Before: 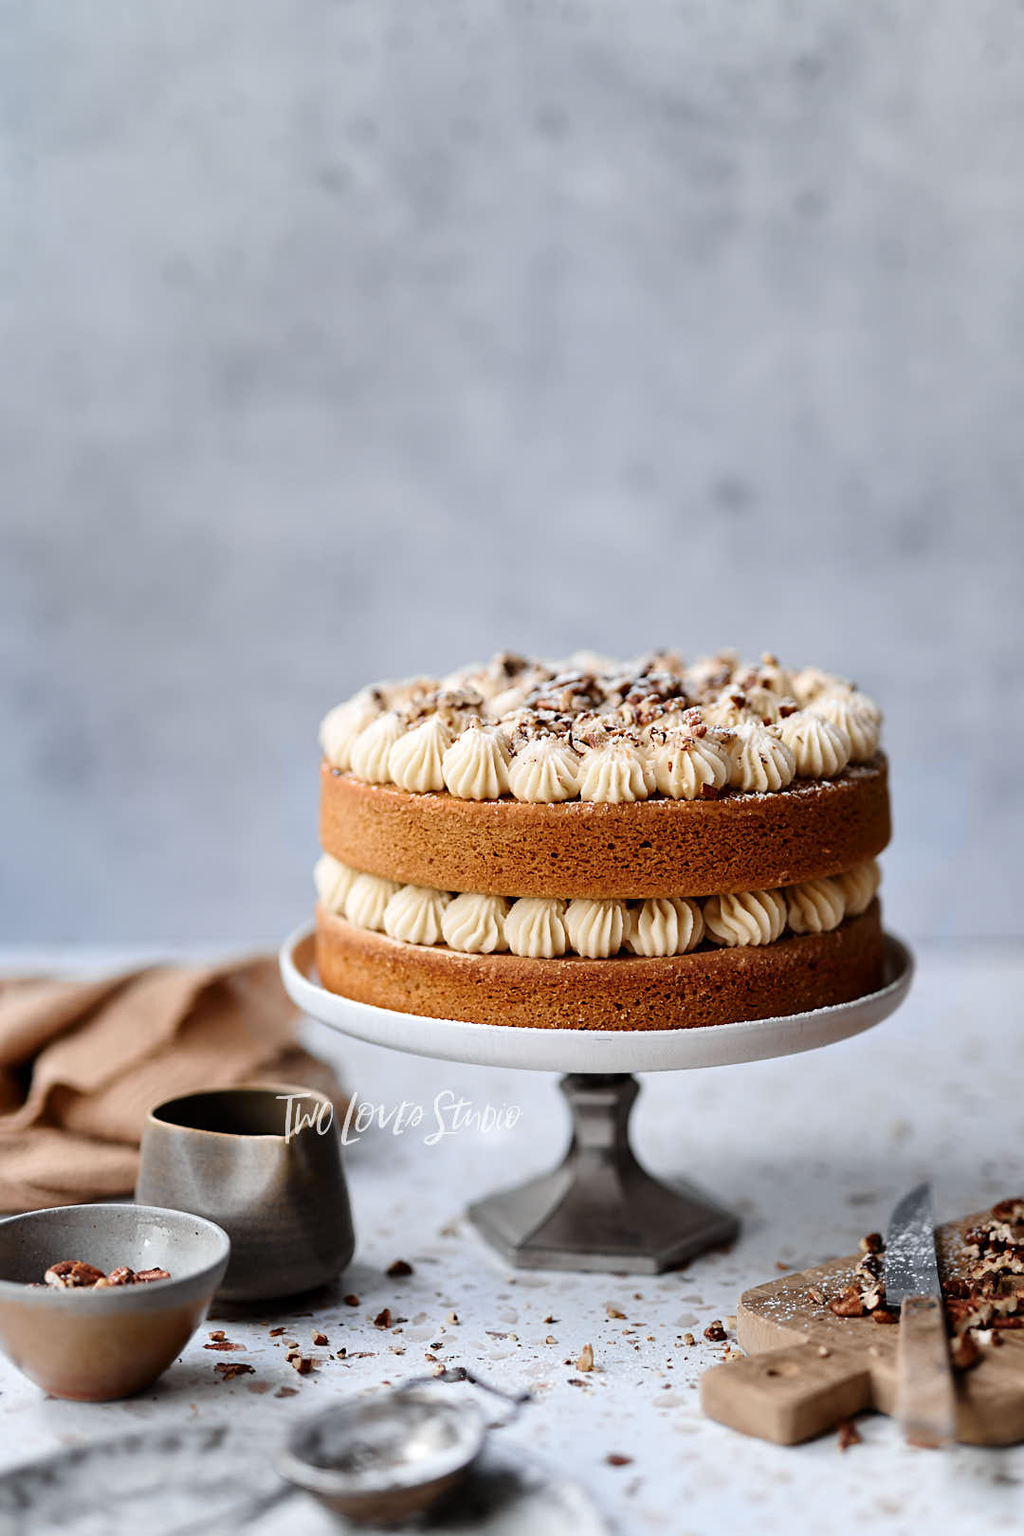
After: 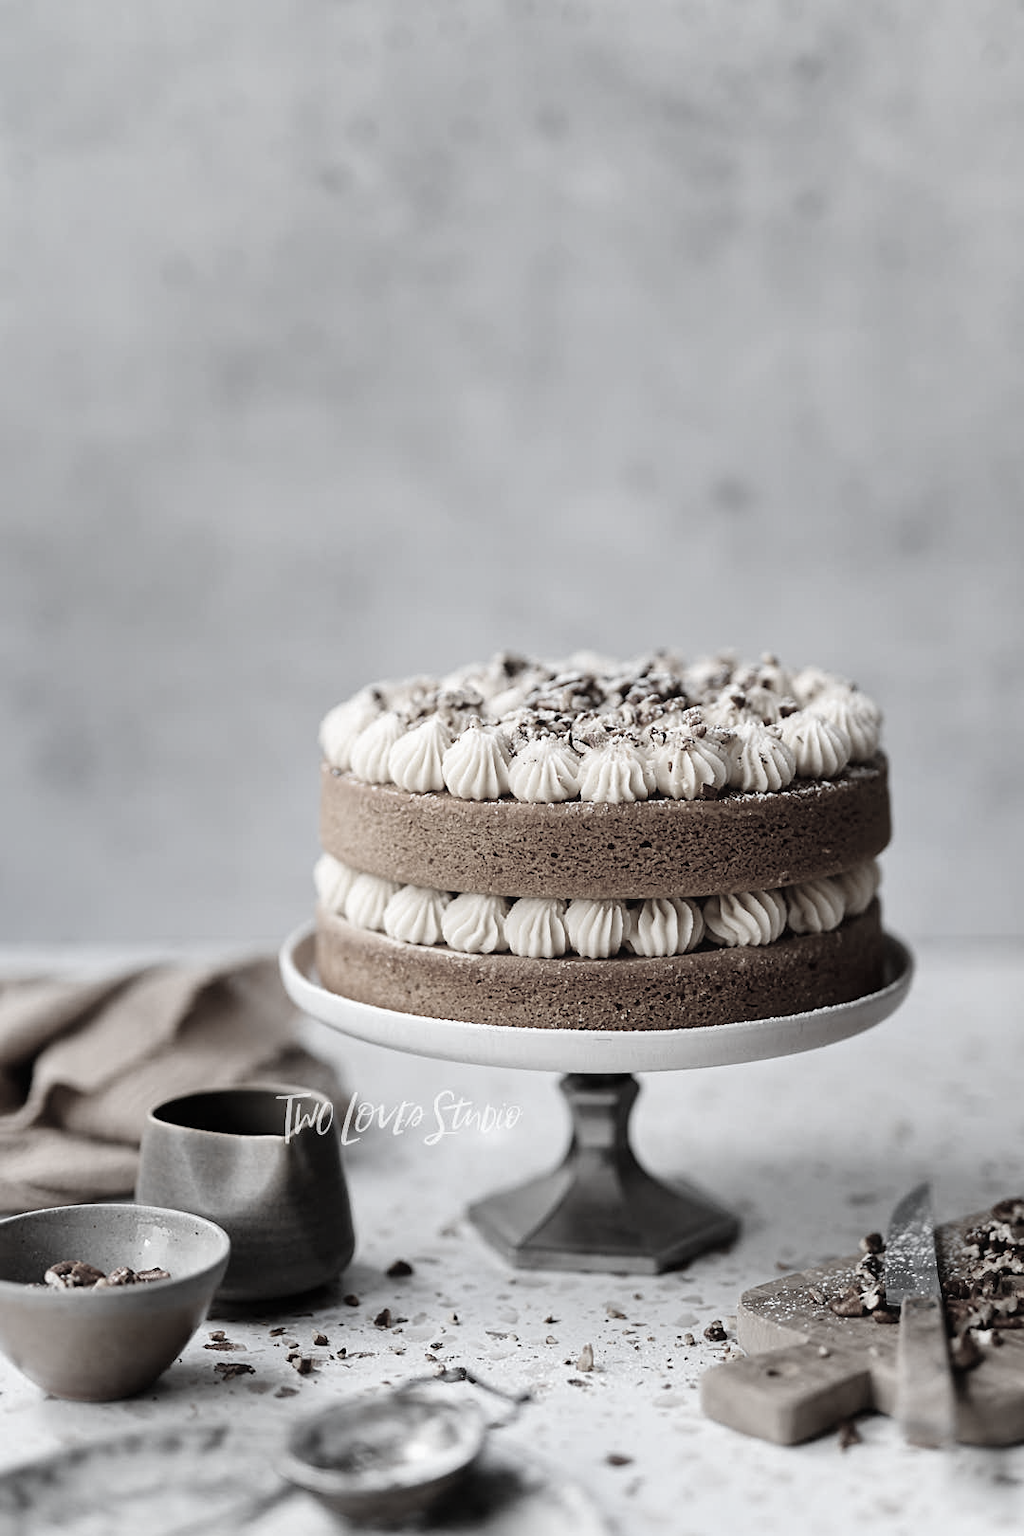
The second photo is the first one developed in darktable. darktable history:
contrast equalizer: y [[0.5, 0.5, 0.472, 0.5, 0.5, 0.5], [0.5 ×6], [0.5 ×6], [0 ×6], [0 ×6]]
color correction: highlights b* -0.061, saturation 0.217
